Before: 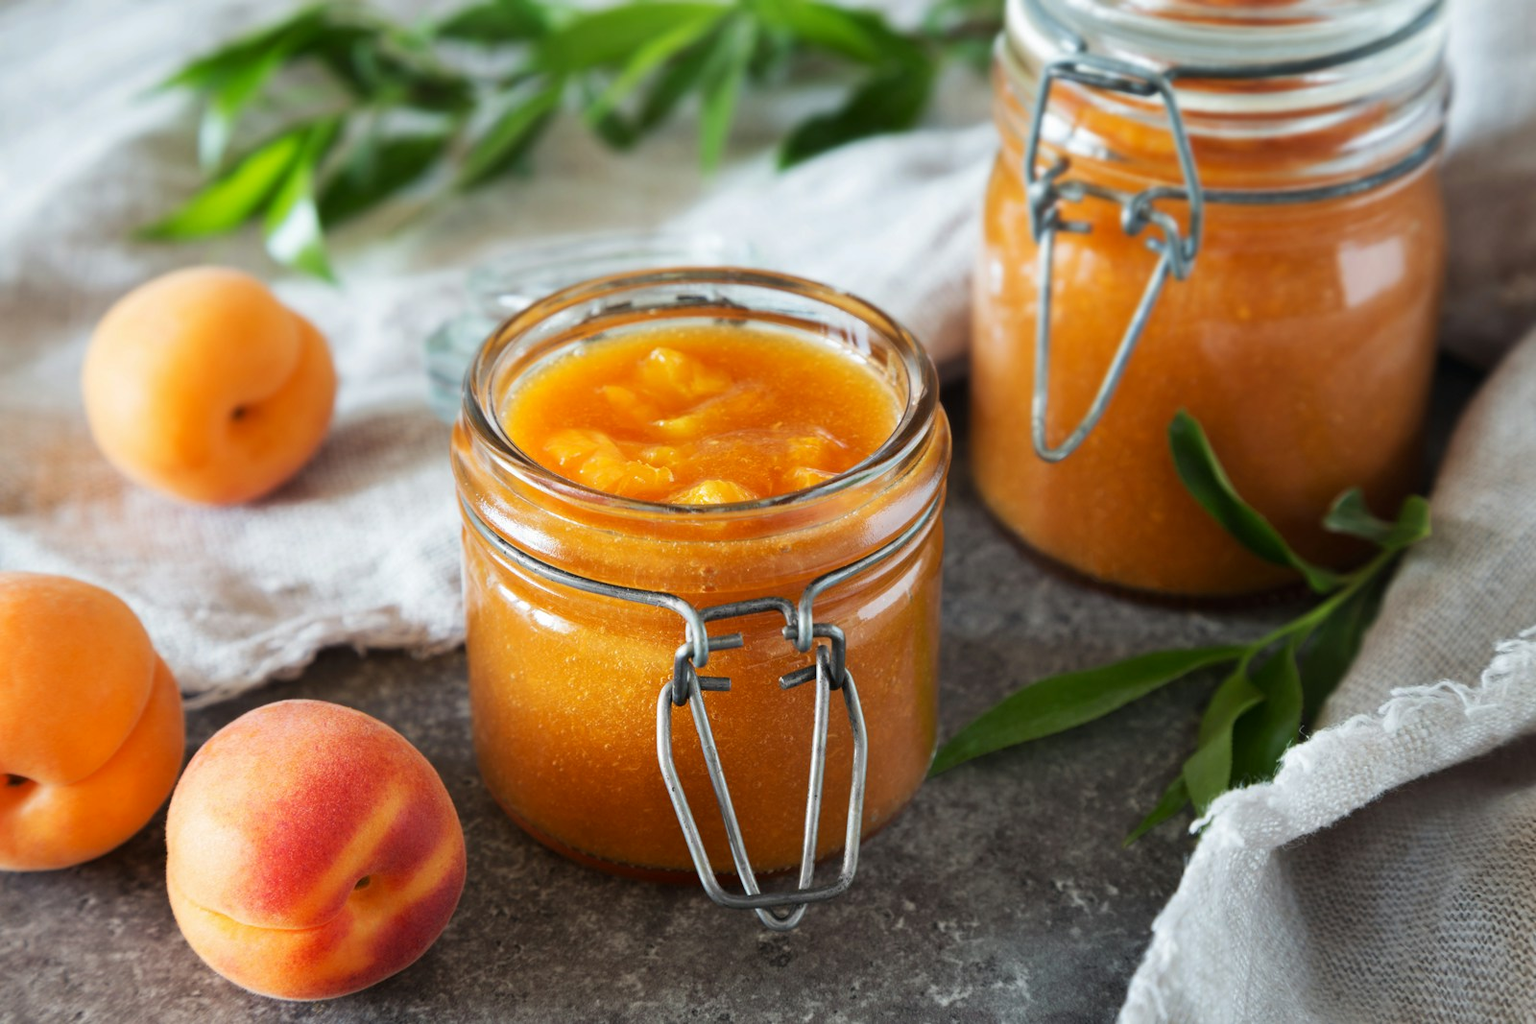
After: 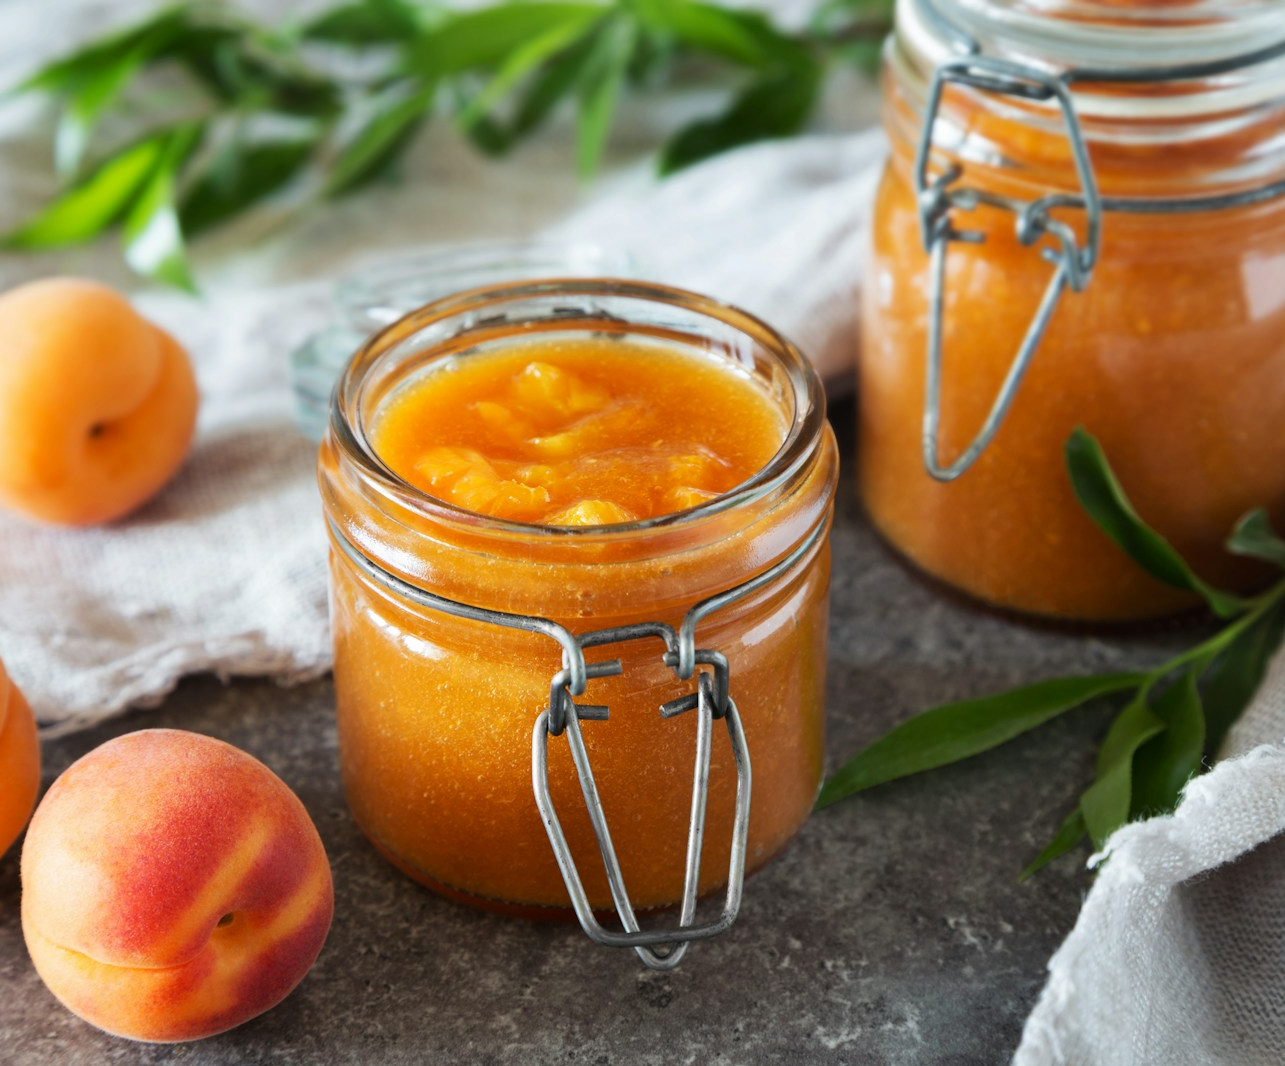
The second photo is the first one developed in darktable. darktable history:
crop and rotate: left 9.513%, right 10.17%
